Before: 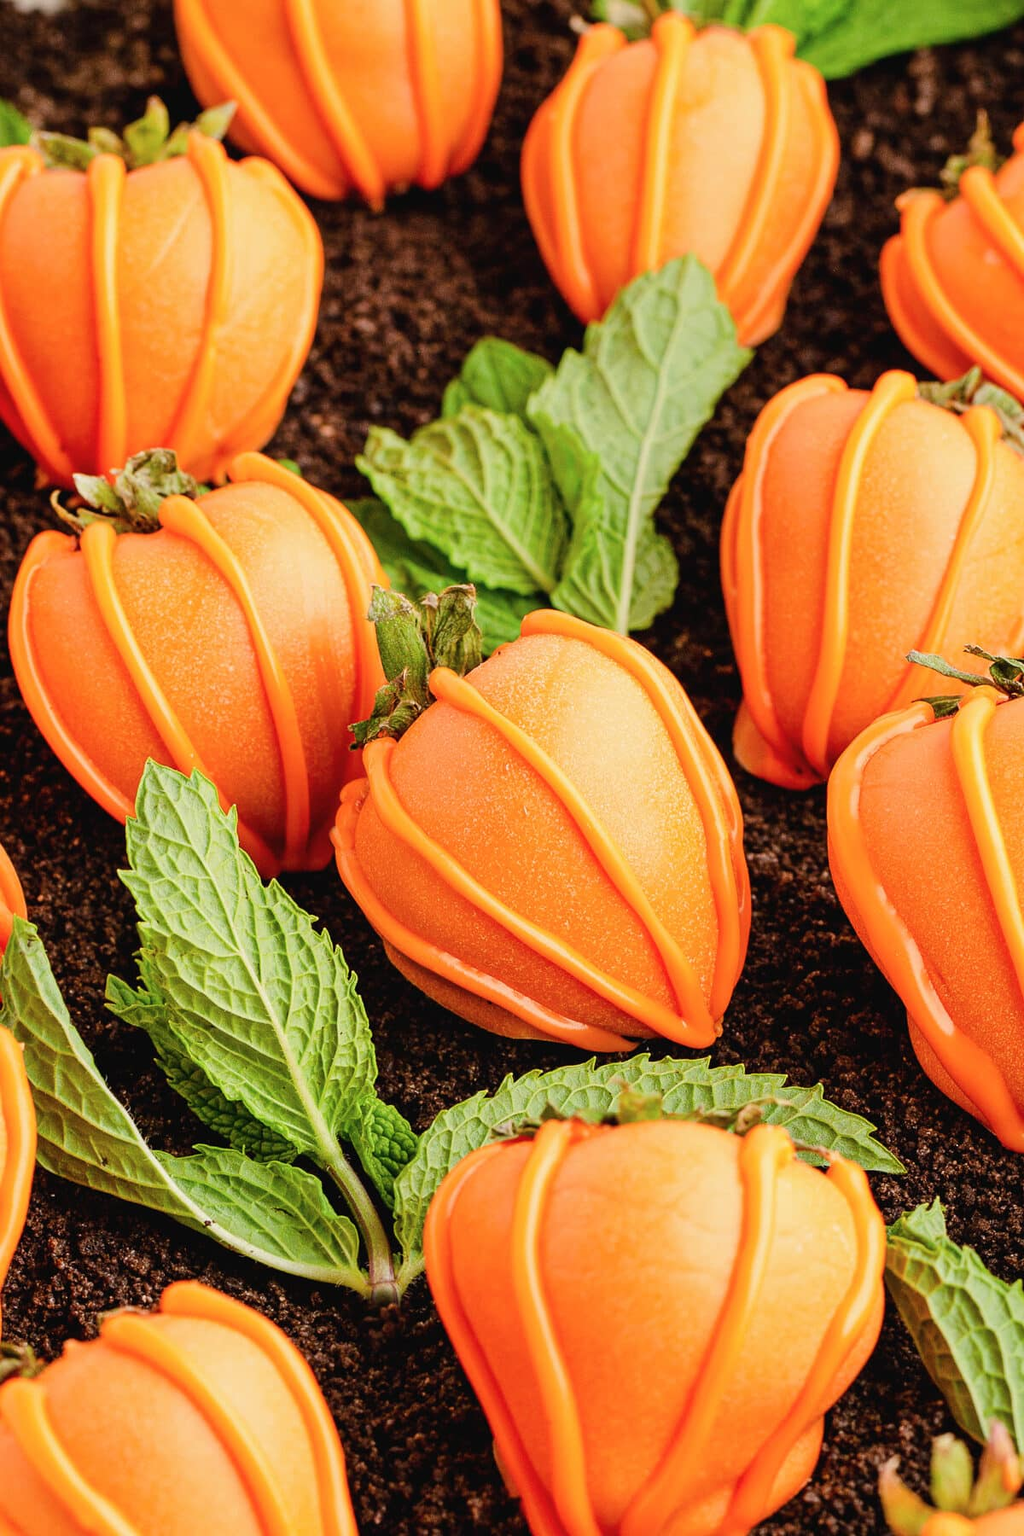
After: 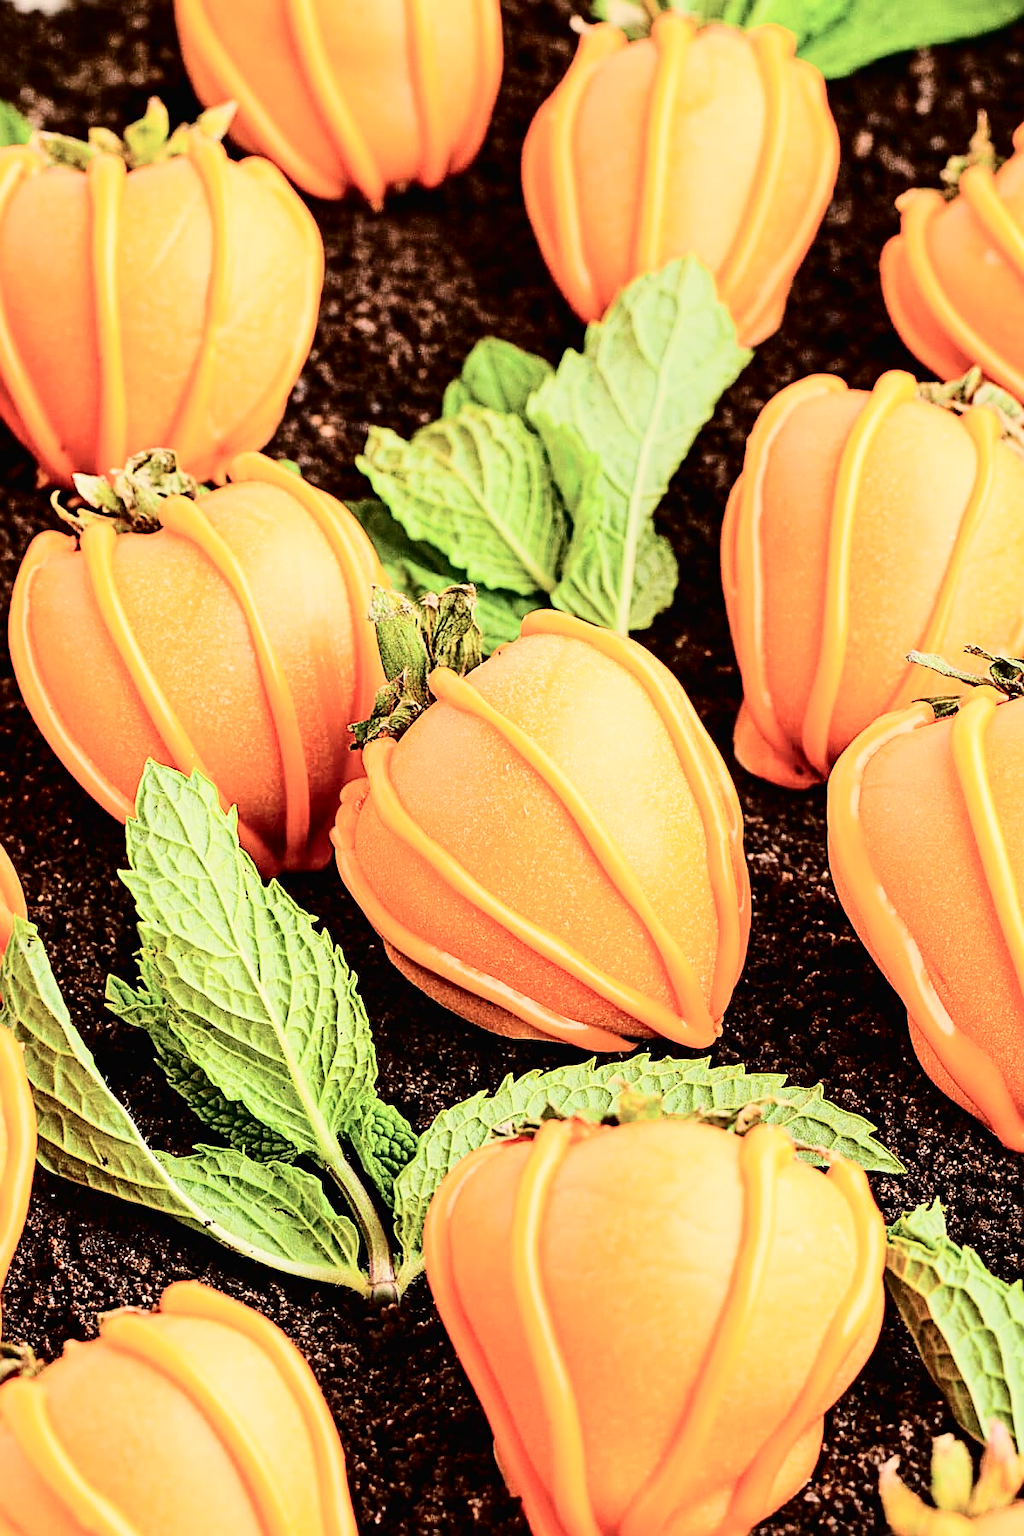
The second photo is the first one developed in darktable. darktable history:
sharpen: radius 2.531, amount 0.628
tone curve: curves: ch0 [(0, 0) (0.003, 0.001) (0.011, 0.004) (0.025, 0.009) (0.044, 0.016) (0.069, 0.025) (0.1, 0.036) (0.136, 0.059) (0.177, 0.103) (0.224, 0.175) (0.277, 0.274) (0.335, 0.395) (0.399, 0.52) (0.468, 0.635) (0.543, 0.733) (0.623, 0.817) (0.709, 0.888) (0.801, 0.93) (0.898, 0.964) (1, 1)], color space Lab, independent channels, preserve colors none
